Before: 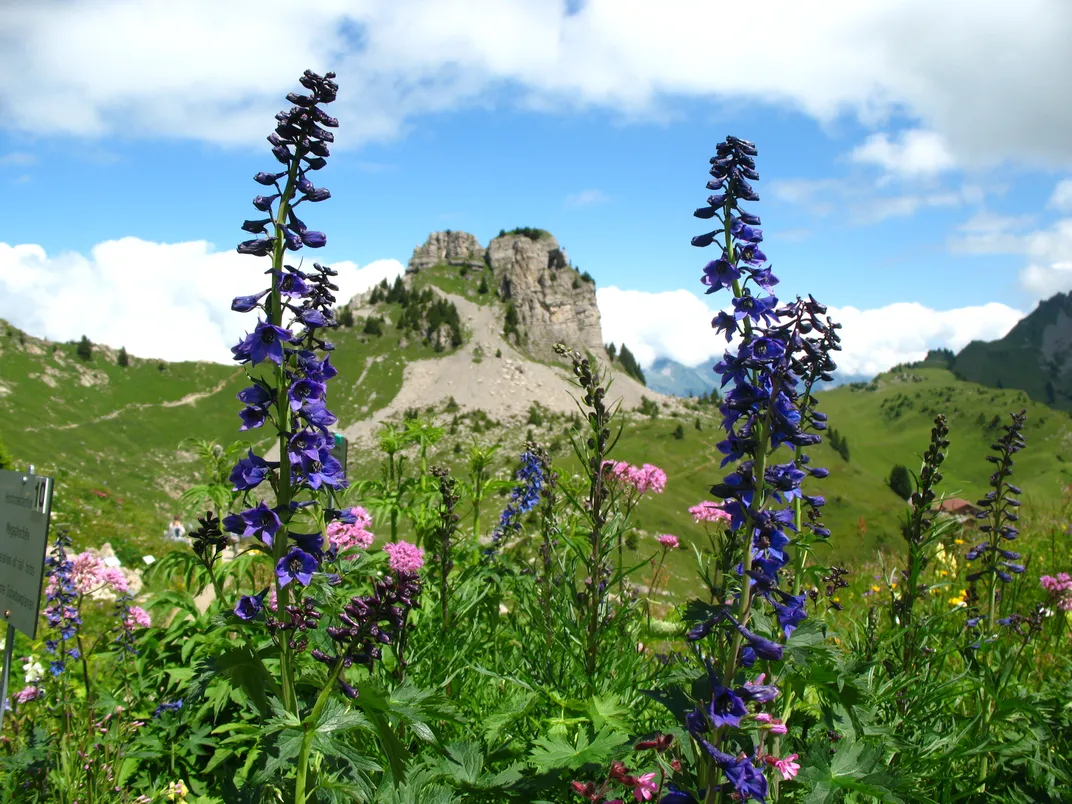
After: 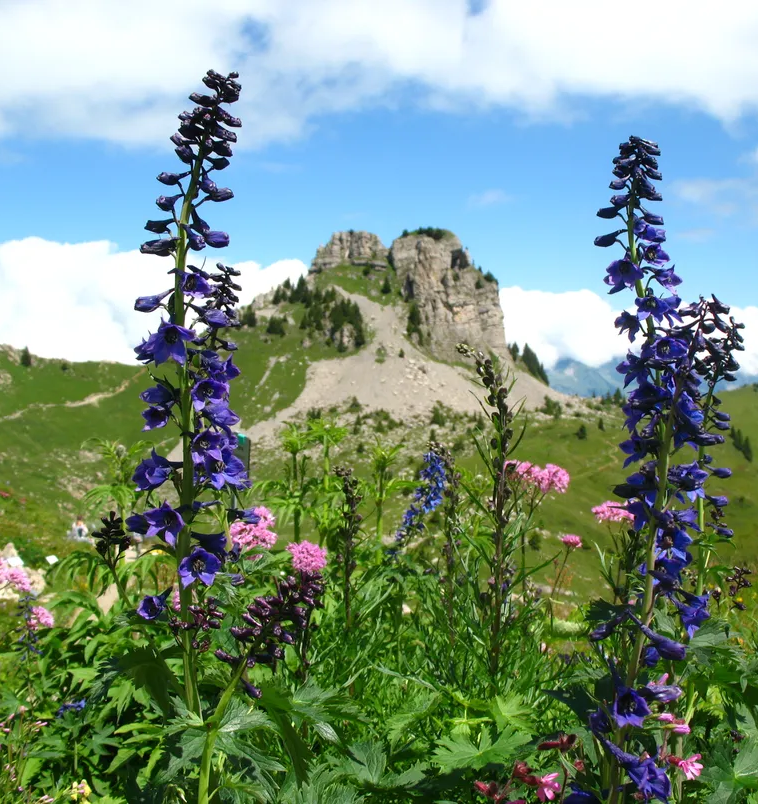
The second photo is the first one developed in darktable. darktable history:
crop and rotate: left 9.074%, right 20.183%
